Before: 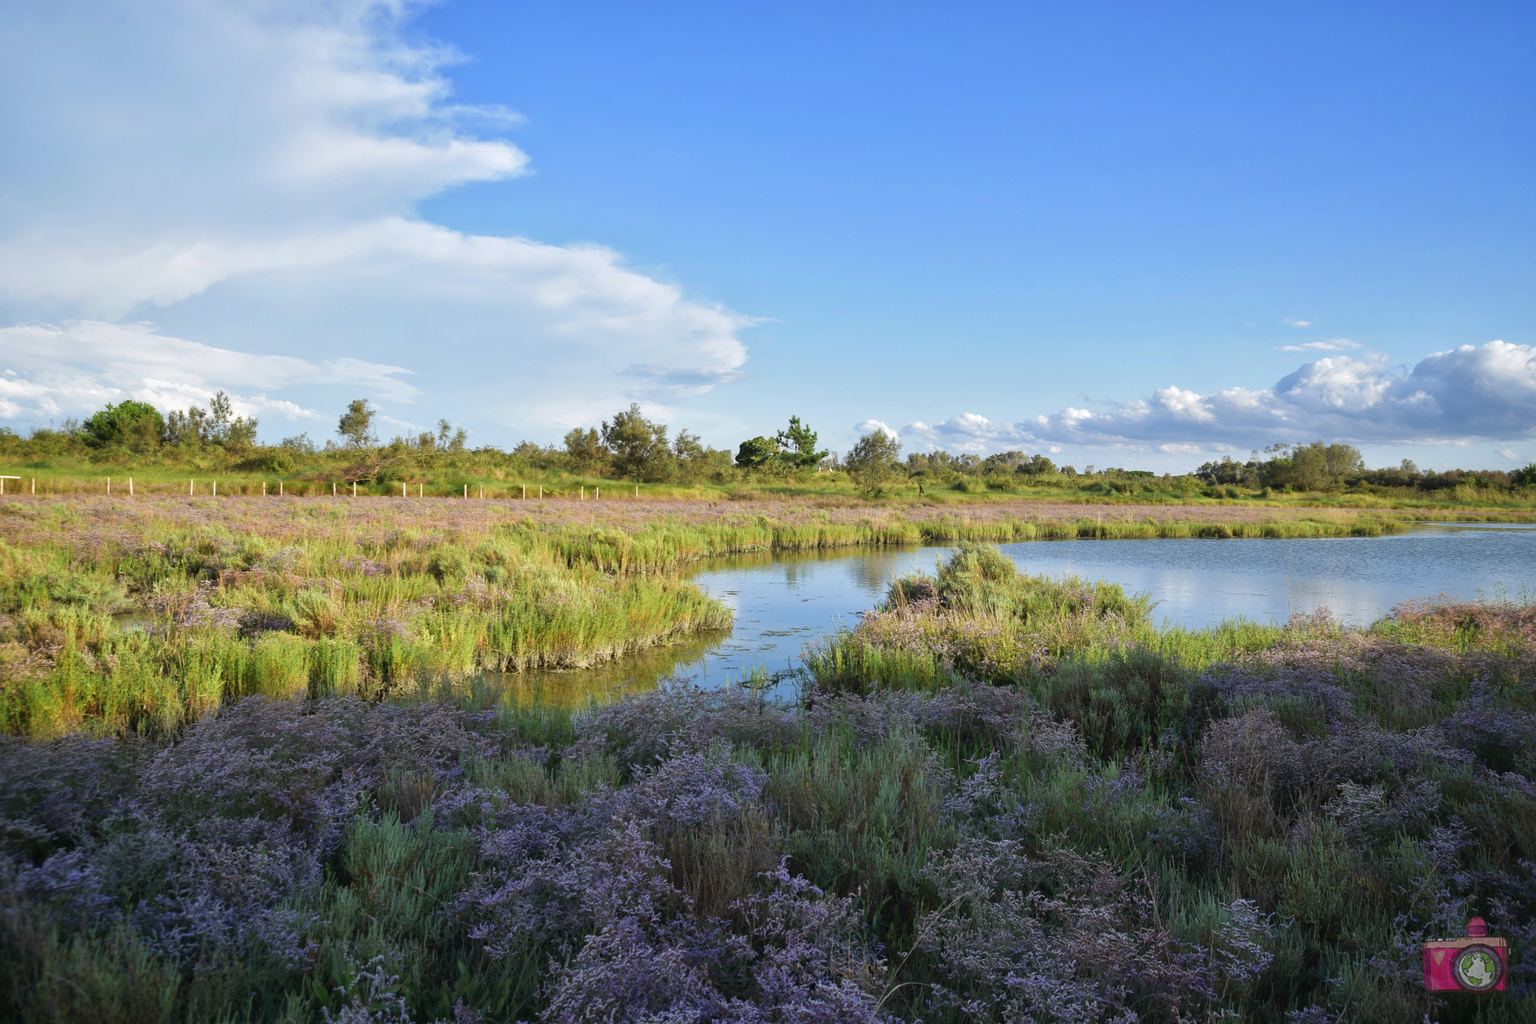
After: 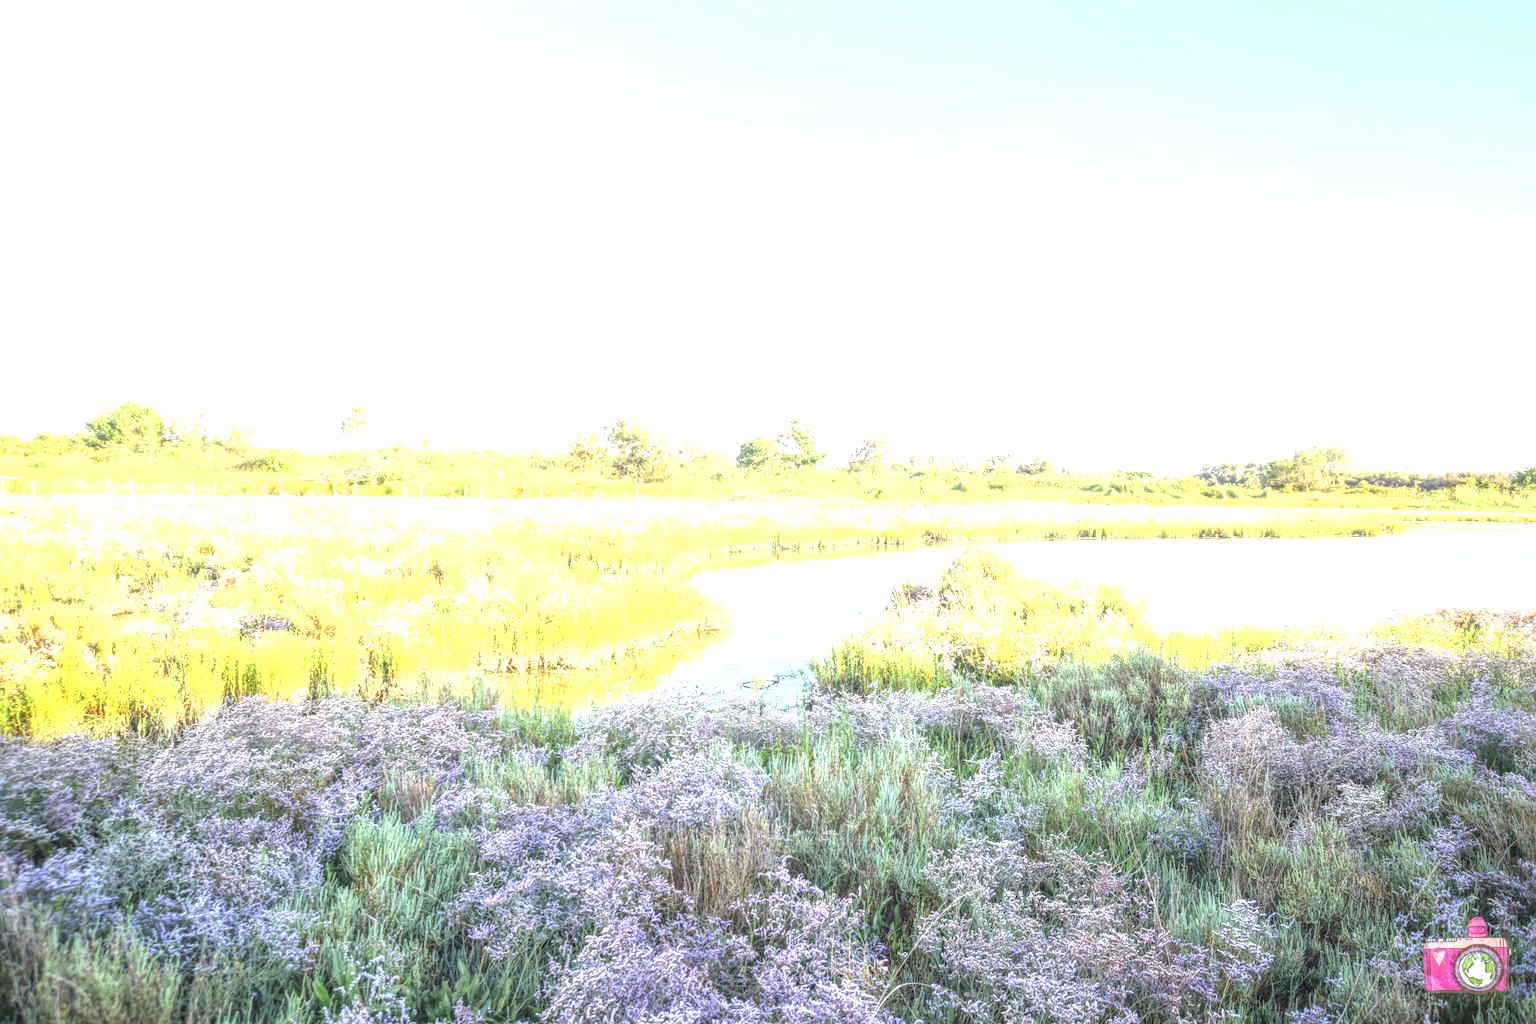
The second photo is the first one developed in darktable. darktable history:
local contrast: highlights 20%, shadows 29%, detail 199%, midtone range 0.2
exposure: black level correction 0.001, exposure 1.119 EV, compensate highlight preservation false
tone equalizer: -8 EV -1.1 EV, -7 EV -1 EV, -6 EV -0.86 EV, -5 EV -0.614 EV, -3 EV 0.606 EV, -2 EV 0.849 EV, -1 EV 1 EV, +0 EV 1.08 EV
color calibration: illuminant custom, x 0.345, y 0.359, temperature 5034.52 K
